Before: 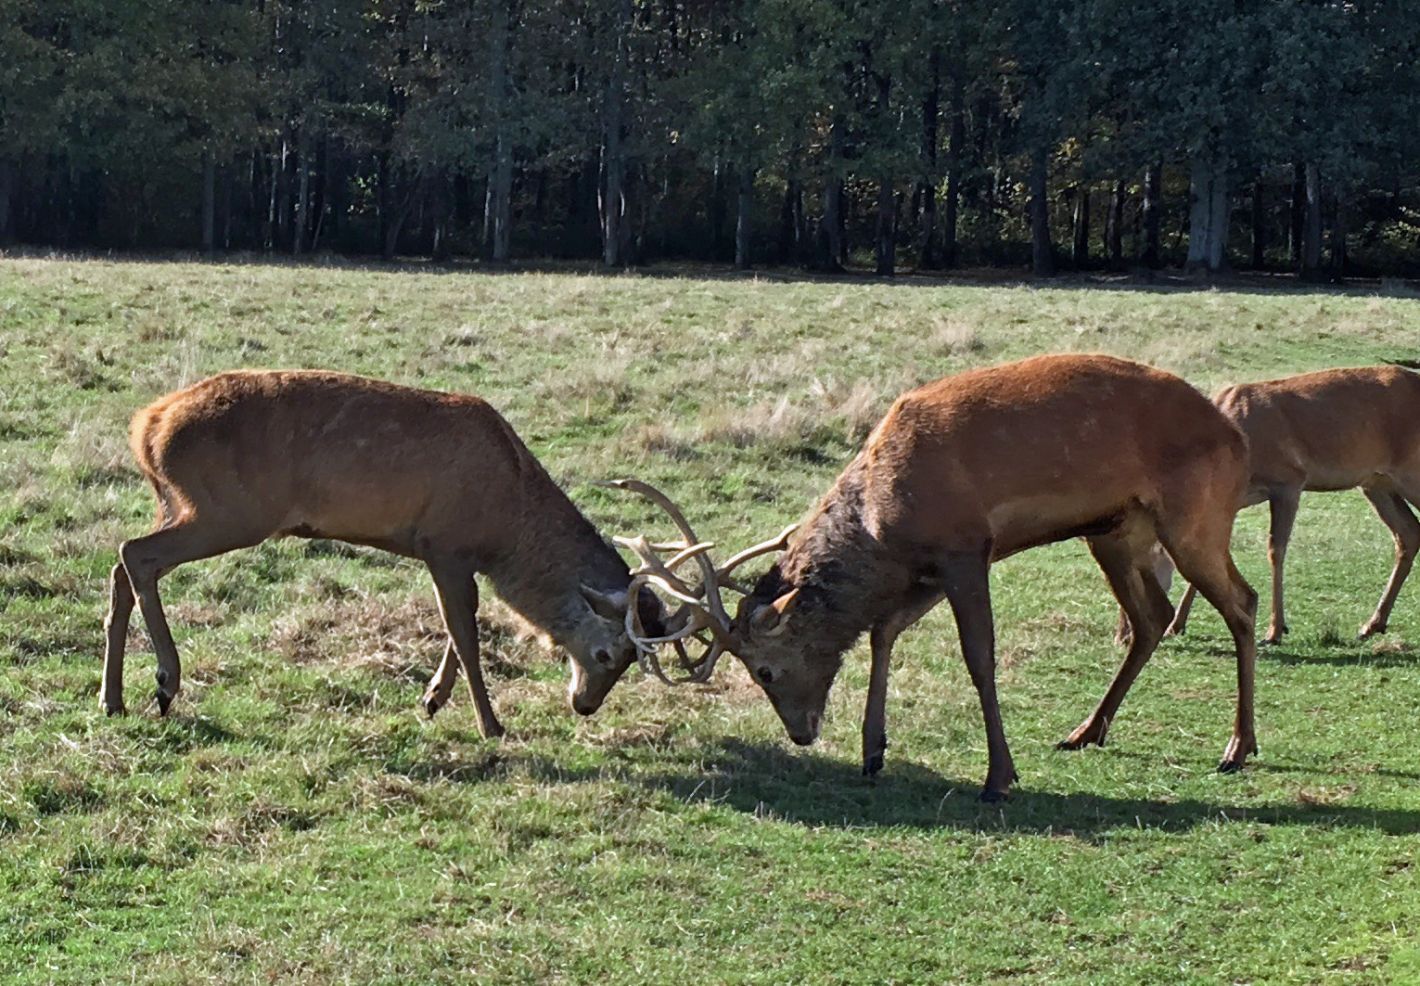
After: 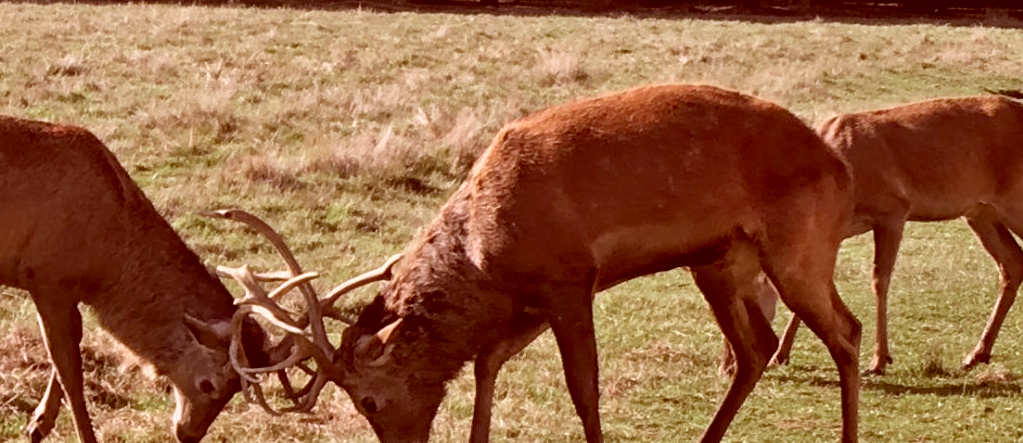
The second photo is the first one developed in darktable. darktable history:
color correction: highlights a* 9.08, highlights b* 8.68, shadows a* 39.95, shadows b* 39.43, saturation 0.774
crop and rotate: left 27.911%, top 27.425%, bottom 27.581%
